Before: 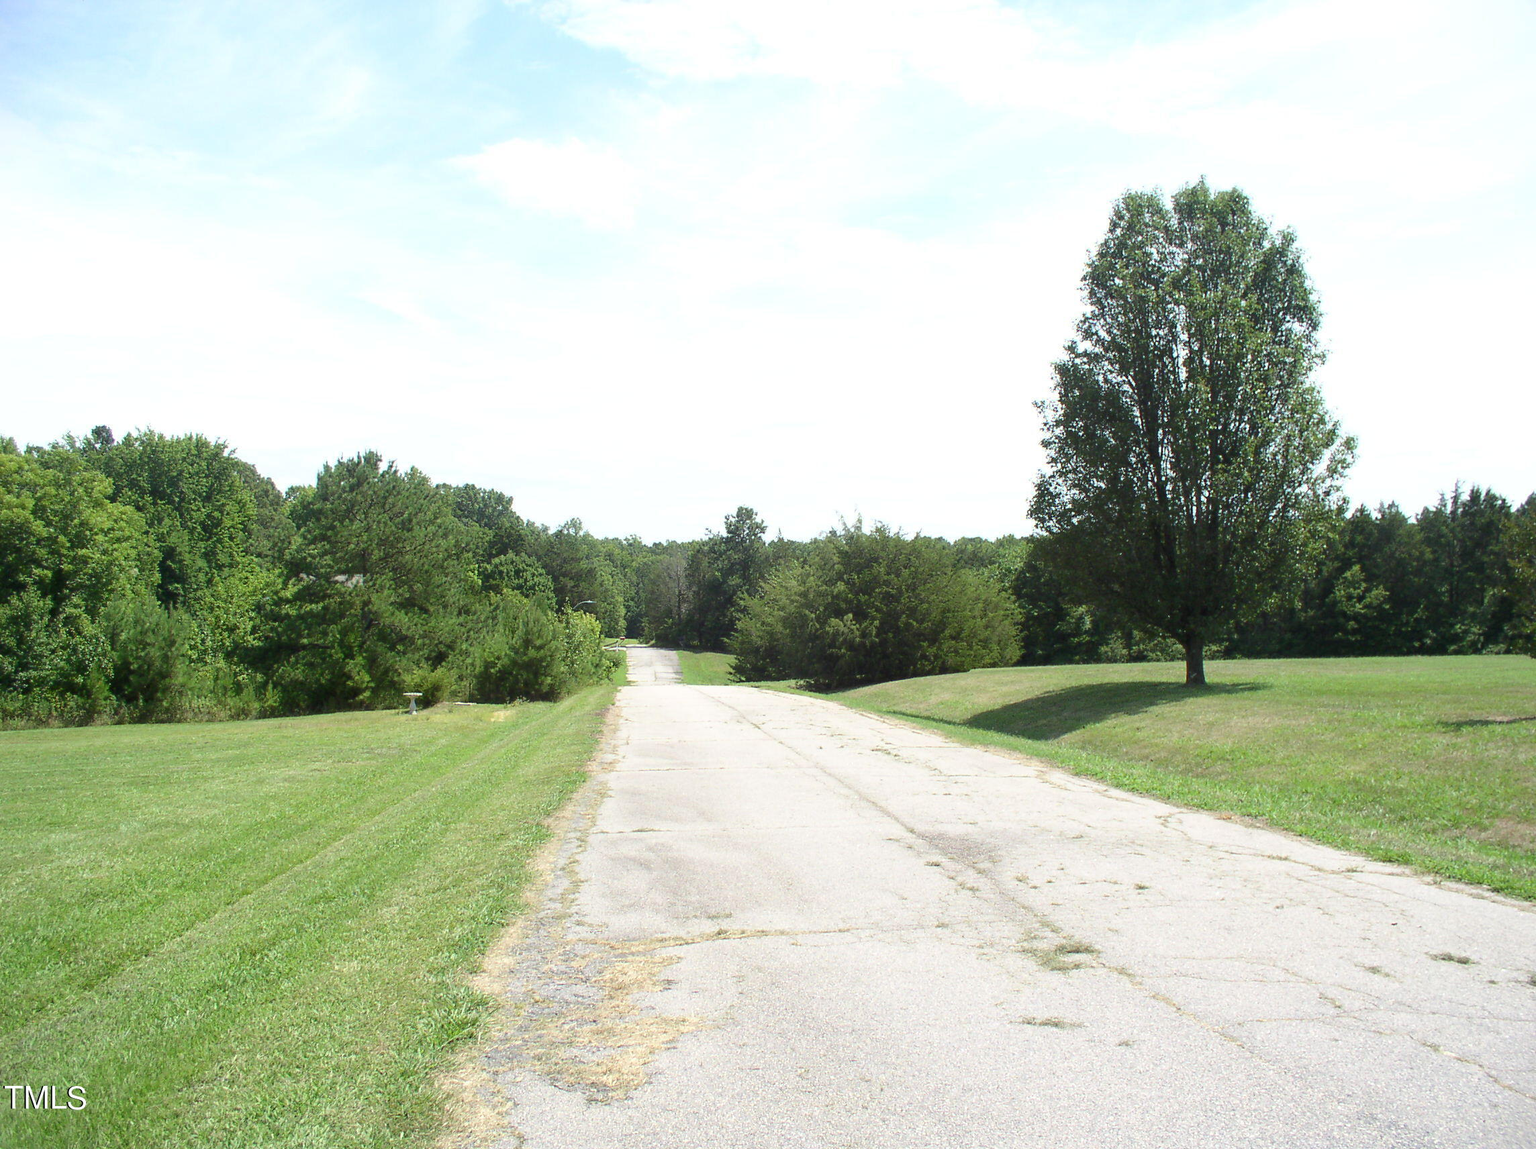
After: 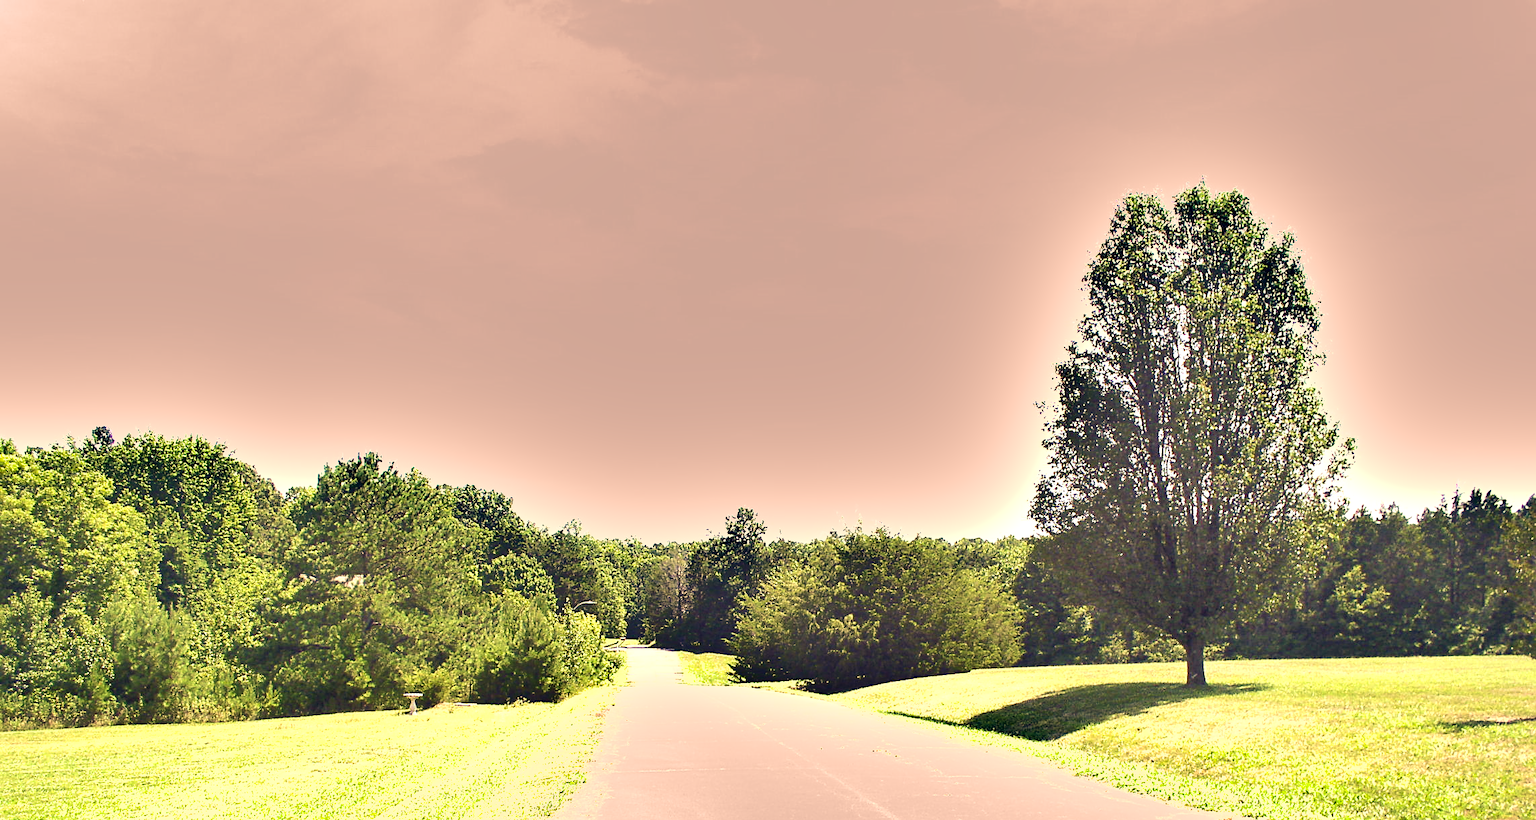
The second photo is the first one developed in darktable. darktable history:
exposure: black level correction 0, exposure 1.439 EV, compensate exposure bias true, compensate highlight preservation false
crop: right 0%, bottom 28.632%
sharpen: on, module defaults
color correction: highlights a* 20.11, highlights b* 27.99, shadows a* 3.29, shadows b* -17.08, saturation 0.758
shadows and highlights: shadows 43.53, white point adjustment -1.58, soften with gaussian
velvia: on, module defaults
contrast brightness saturation: contrast 0.029, brightness 0.062, saturation 0.12
